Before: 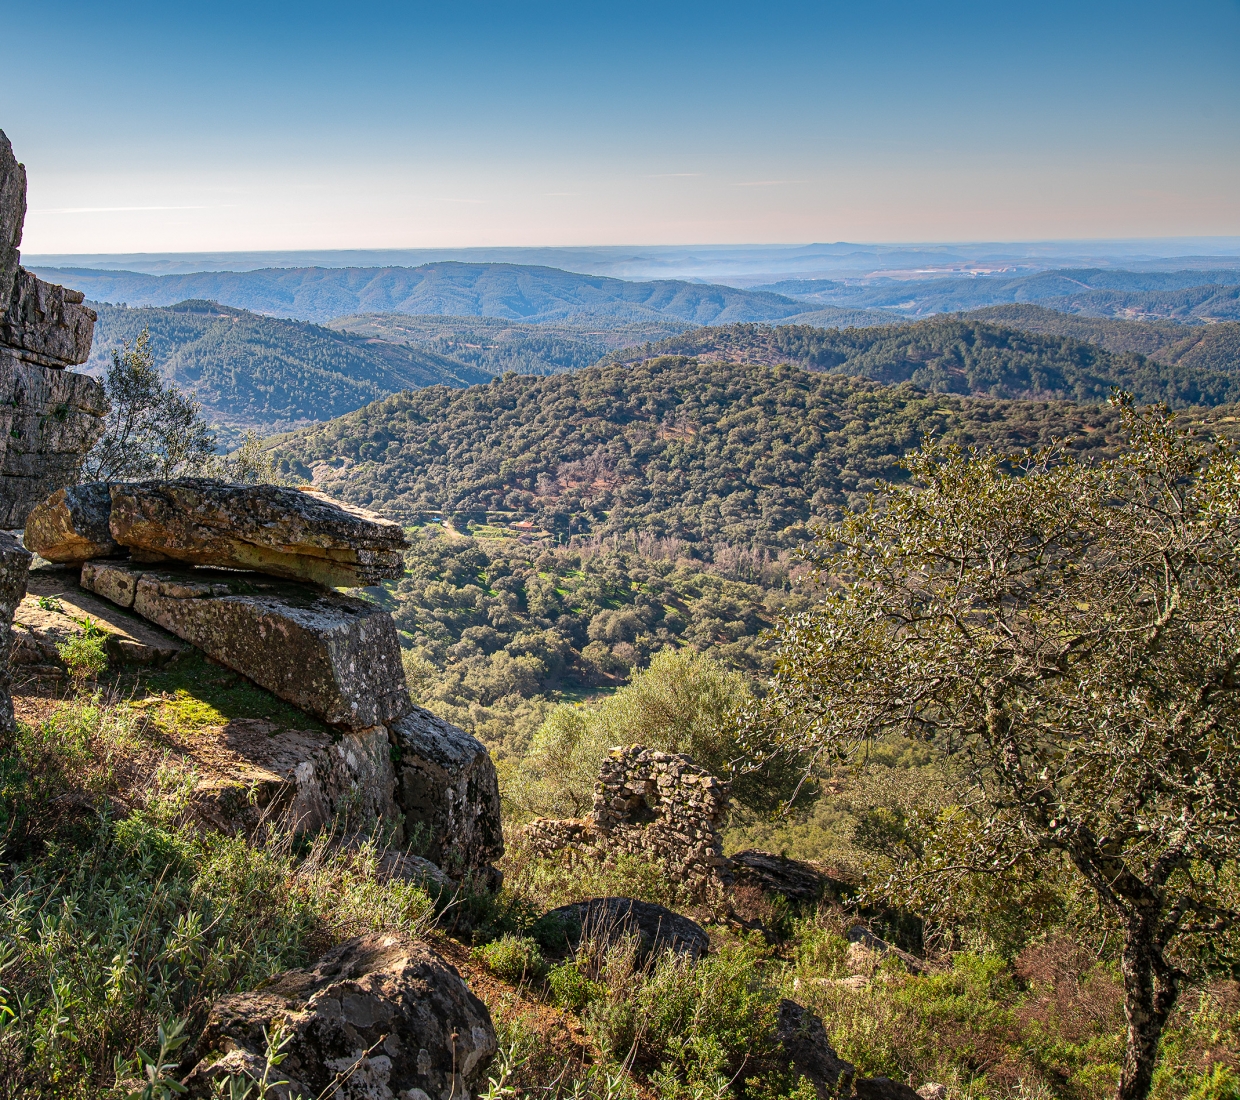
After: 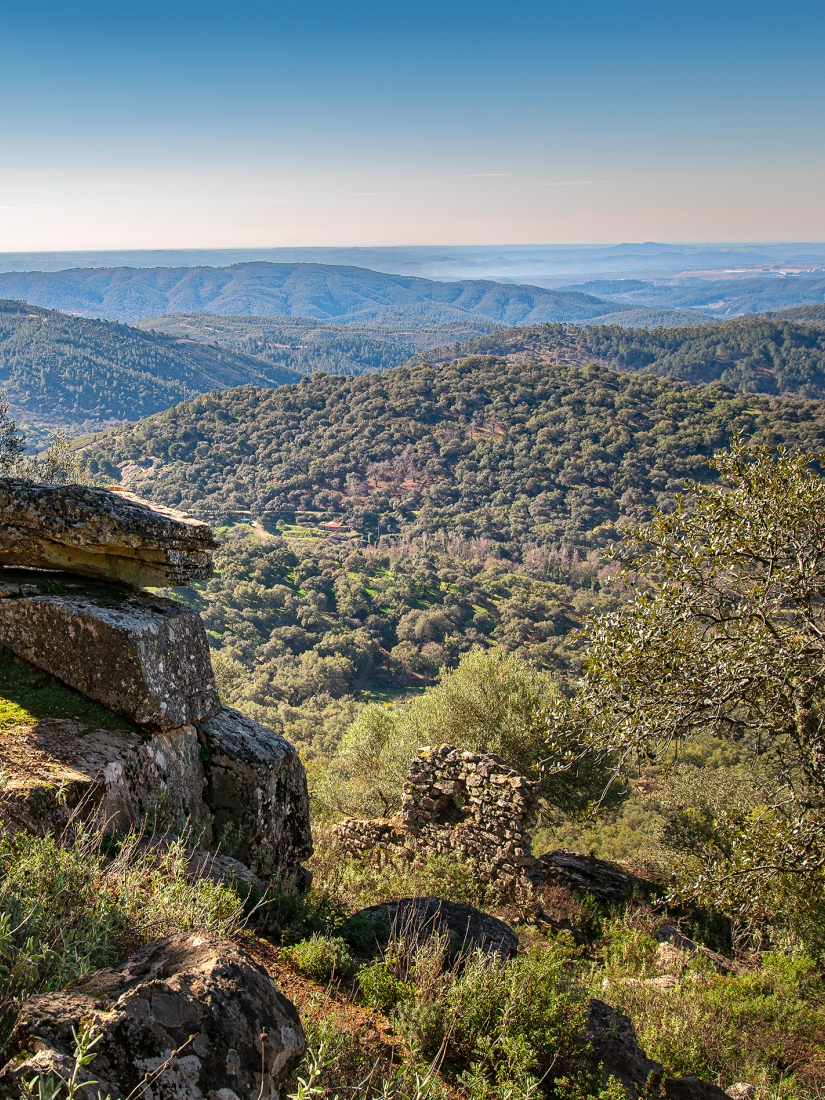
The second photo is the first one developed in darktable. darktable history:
crop and rotate: left 15.474%, right 17.953%
